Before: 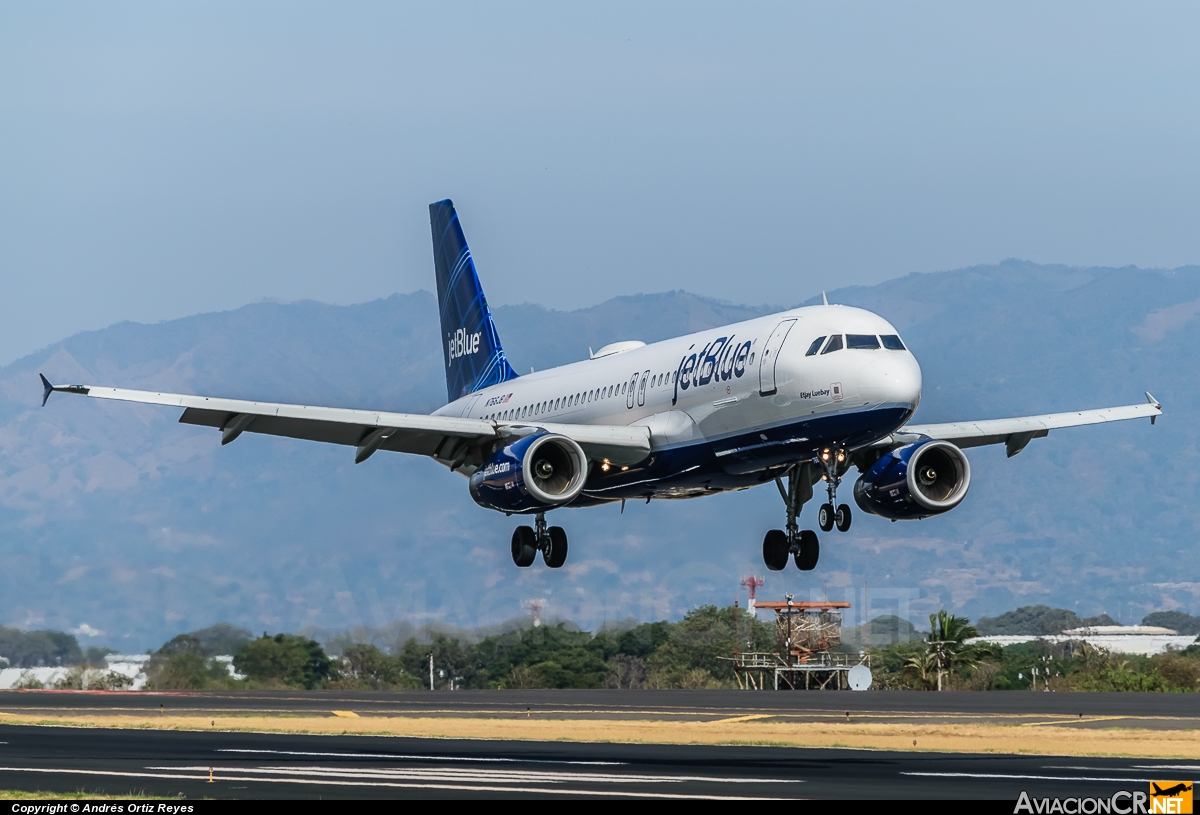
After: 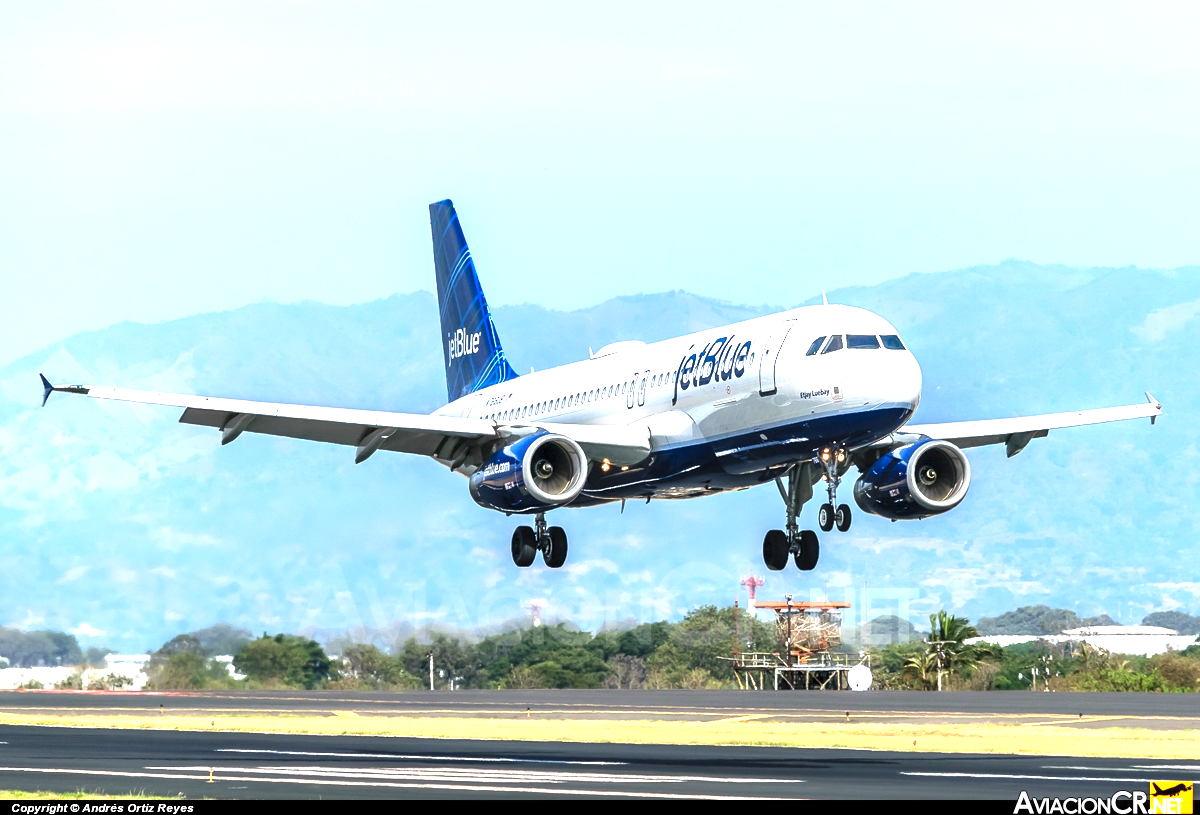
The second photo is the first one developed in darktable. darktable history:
contrast equalizer: y [[0.579, 0.58, 0.505, 0.5, 0.5, 0.5], [0.5 ×6], [0.5 ×6], [0 ×6], [0 ×6]]
contrast brightness saturation: contrast 0.03, brightness 0.06, saturation 0.13
exposure: black level correction 0, exposure 1.5 EV, compensate exposure bias true, compensate highlight preservation false
